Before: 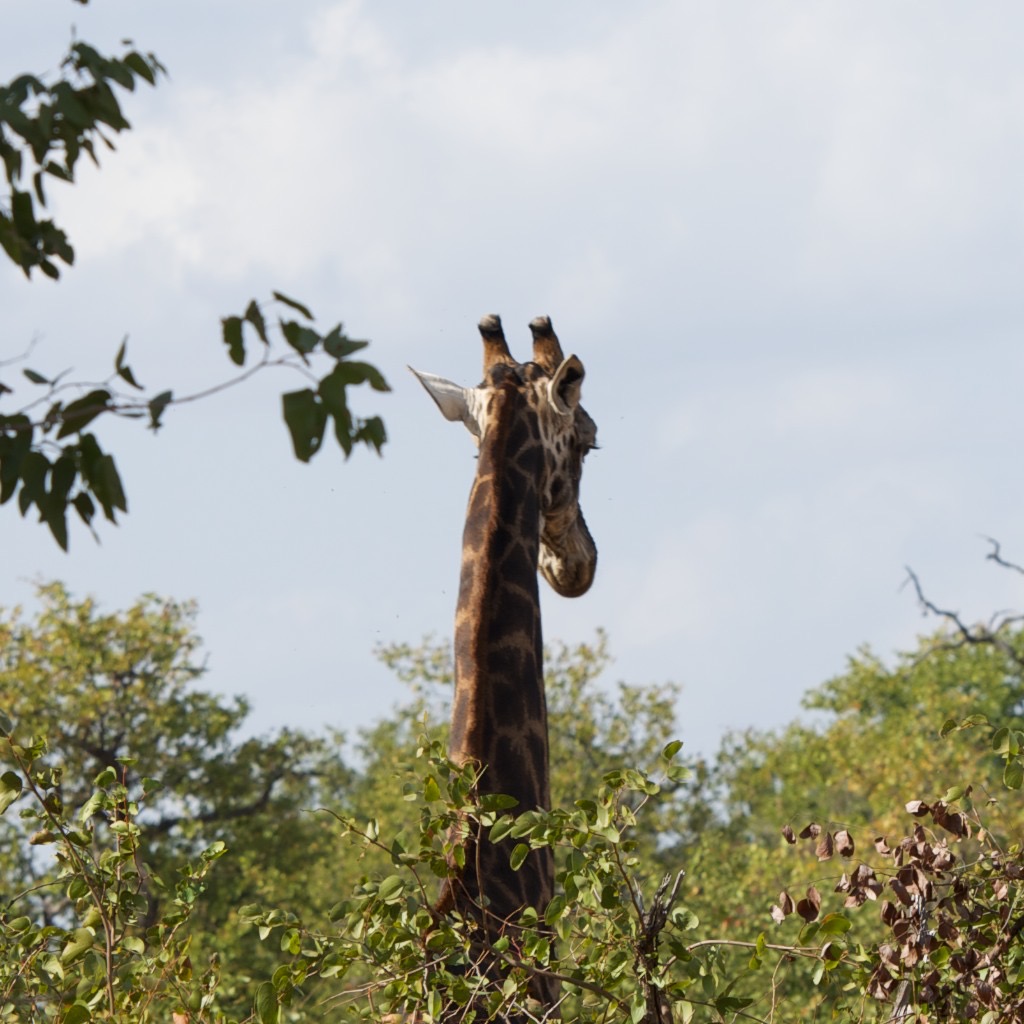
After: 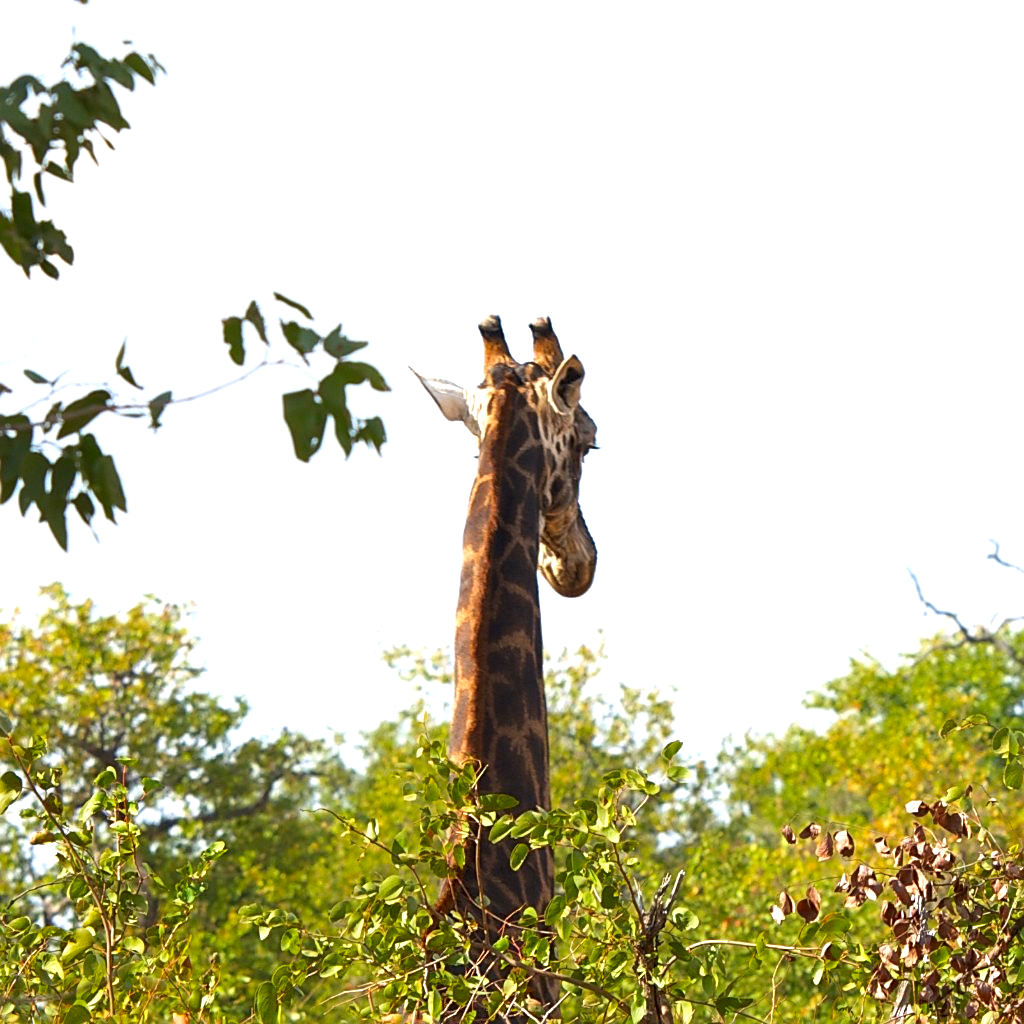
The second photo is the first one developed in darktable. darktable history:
exposure: black level correction 0, exposure 1.199 EV, compensate highlight preservation false
color zones: curves: ch0 [(0, 0.425) (0.143, 0.422) (0.286, 0.42) (0.429, 0.419) (0.571, 0.419) (0.714, 0.42) (0.857, 0.422) (1, 0.425)]; ch1 [(0, 0.666) (0.143, 0.669) (0.286, 0.671) (0.429, 0.67) (0.571, 0.67) (0.714, 0.67) (0.857, 0.67) (1, 0.666)]
sharpen: on, module defaults
